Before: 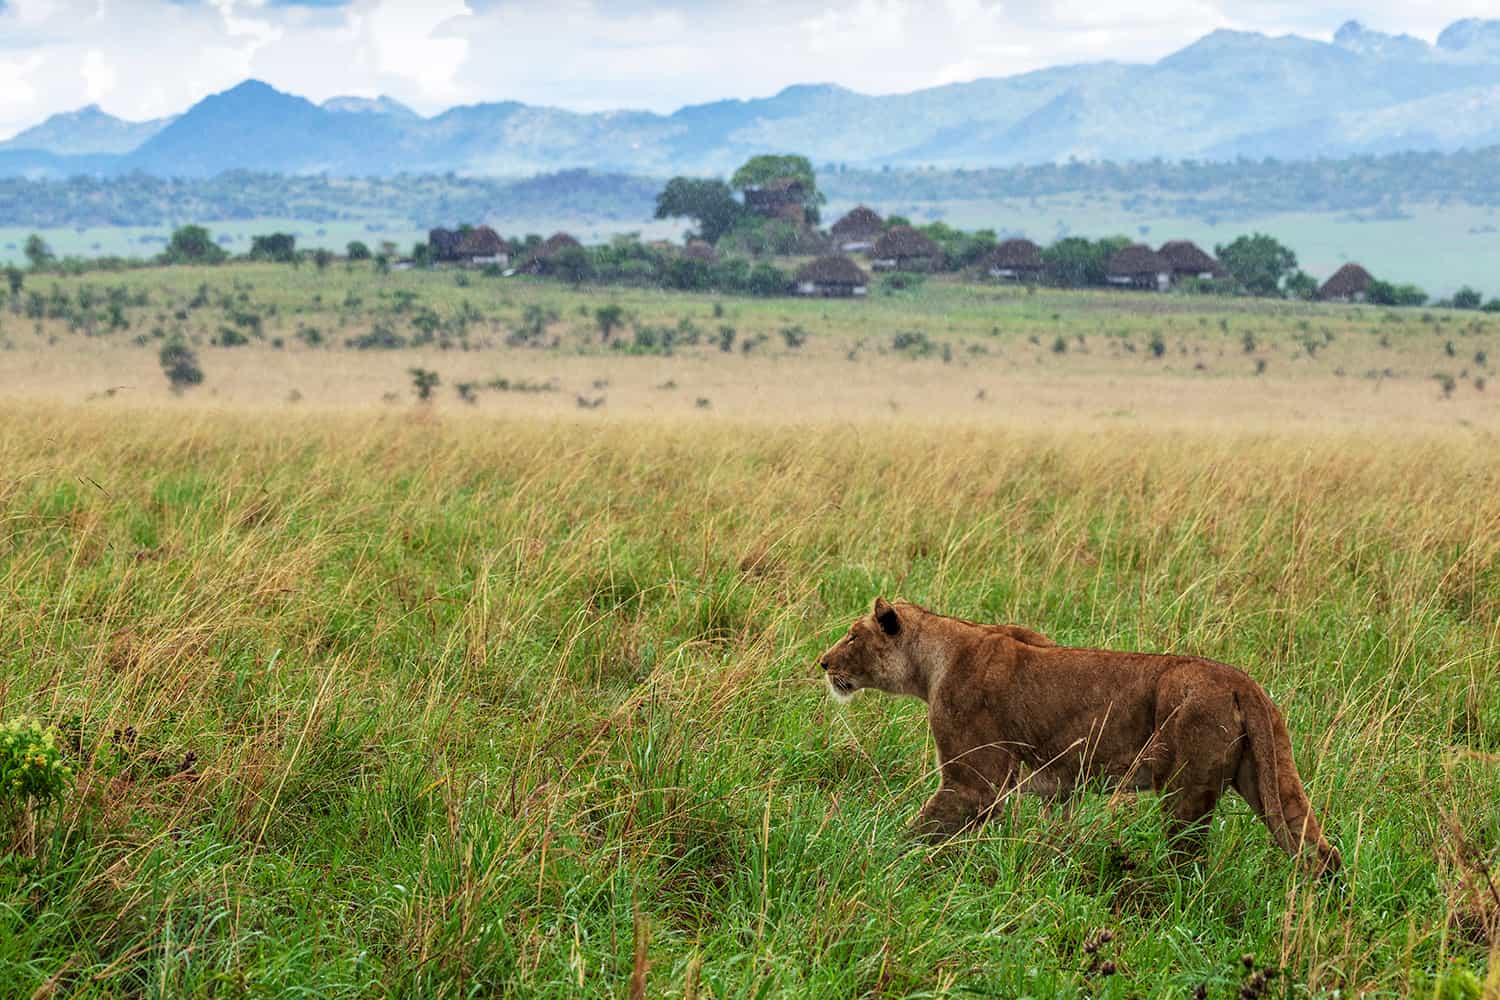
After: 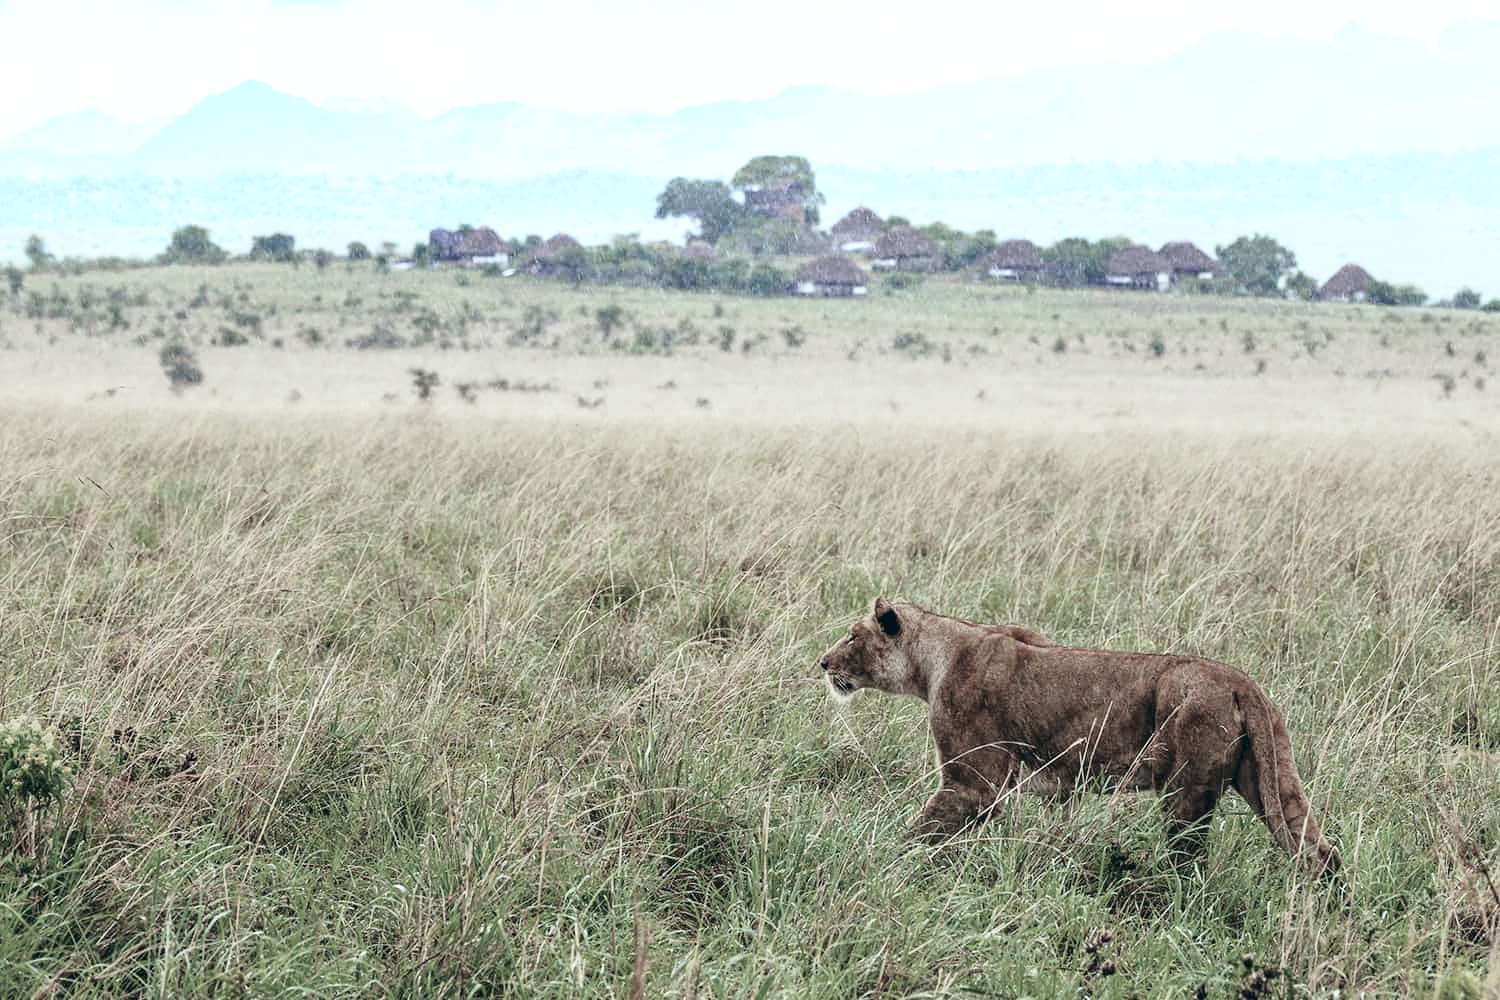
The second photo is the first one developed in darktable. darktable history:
color zones: curves: ch0 [(0, 0.613) (0.01, 0.613) (0.245, 0.448) (0.498, 0.529) (0.642, 0.665) (0.879, 0.777) (0.99, 0.613)]; ch1 [(0, 0.272) (0.219, 0.127) (0.724, 0.346)]
base curve: curves: ch0 [(0, 0) (0.028, 0.03) (0.121, 0.232) (0.46, 0.748) (0.859, 0.968) (1, 1)], preserve colors none
color balance: lift [1.003, 0.993, 1.001, 1.007], gamma [1.018, 1.072, 0.959, 0.928], gain [0.974, 0.873, 1.031, 1.127]
